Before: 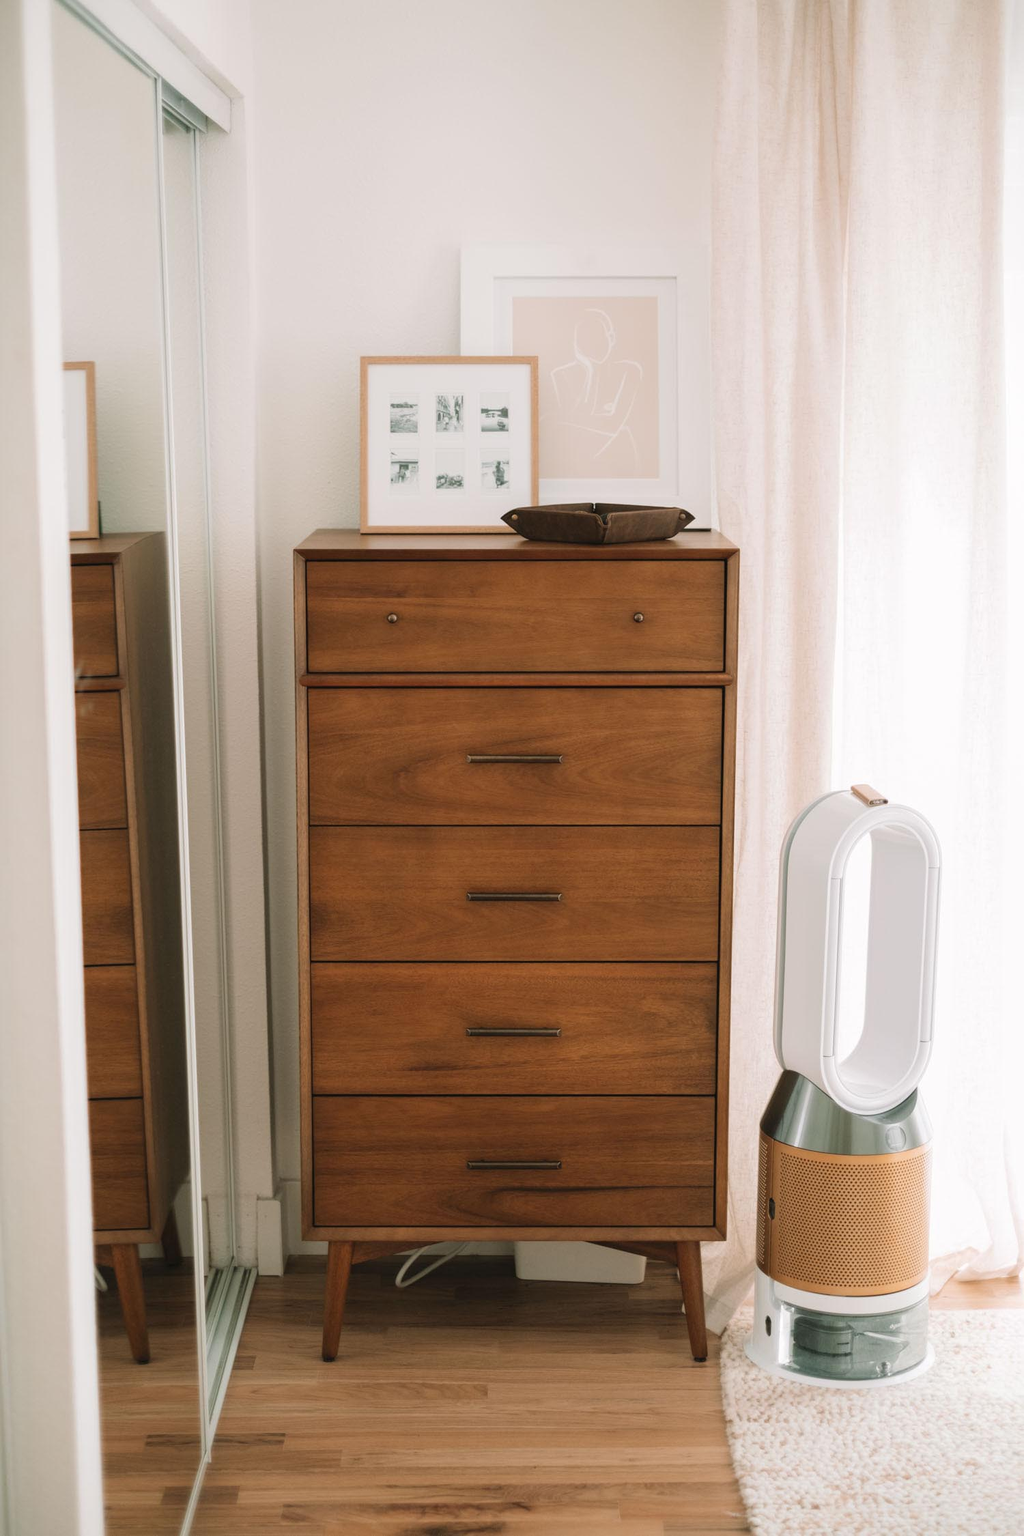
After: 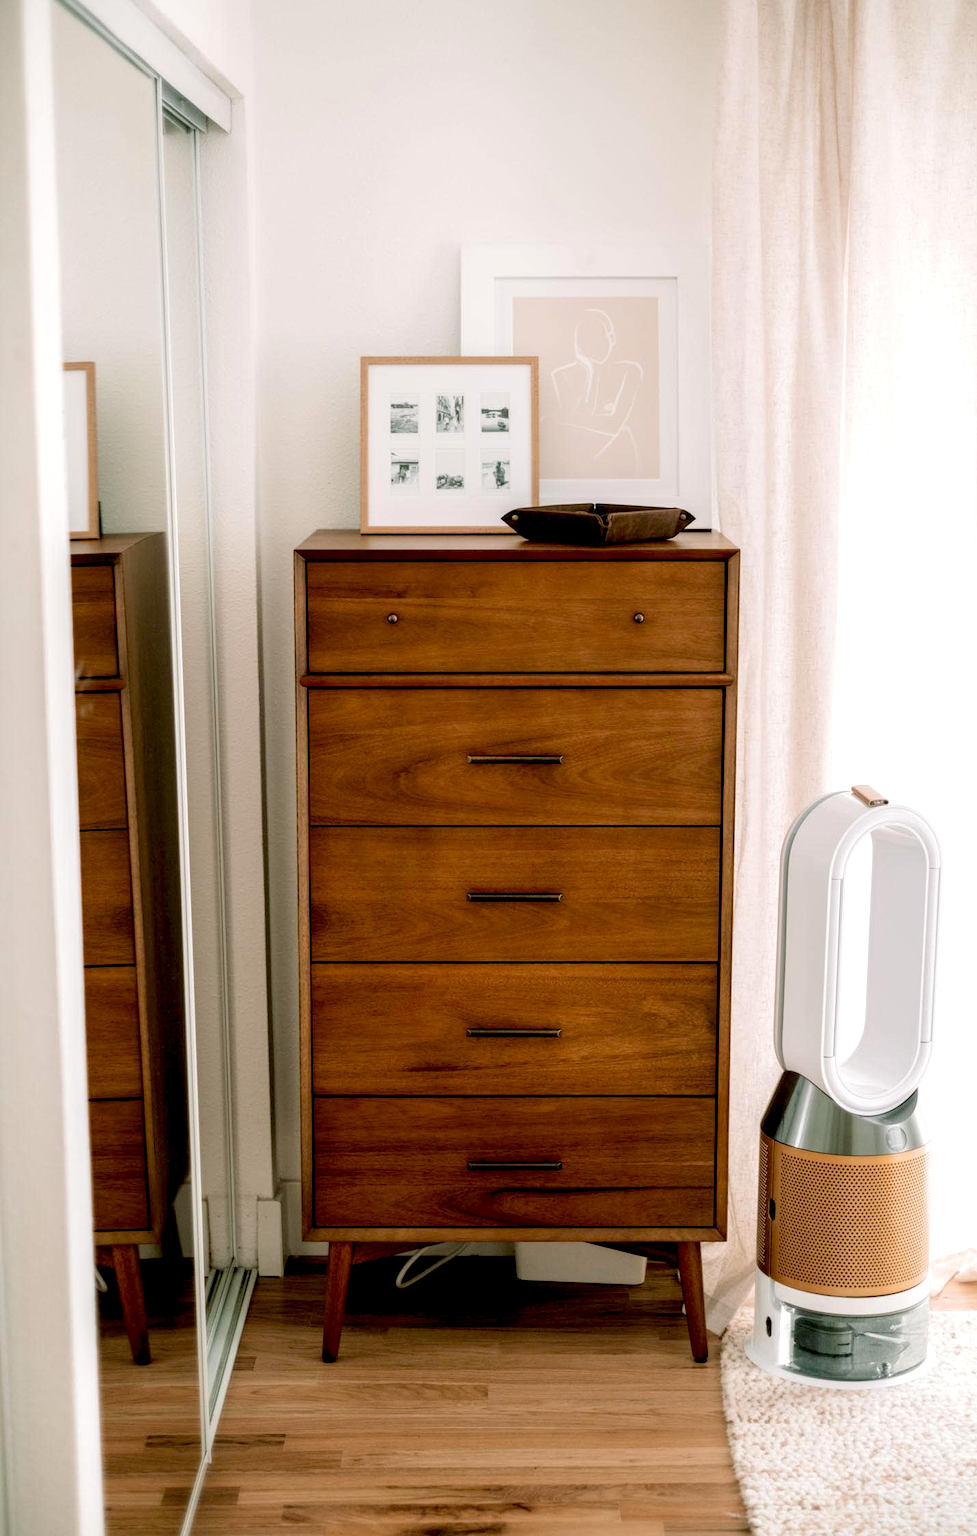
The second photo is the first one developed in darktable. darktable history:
exposure: black level correction 0.024, exposure 0.183 EV, compensate highlight preservation false
crop: right 4.576%, bottom 0.019%
local contrast: highlights 25%, shadows 75%, midtone range 0.744
